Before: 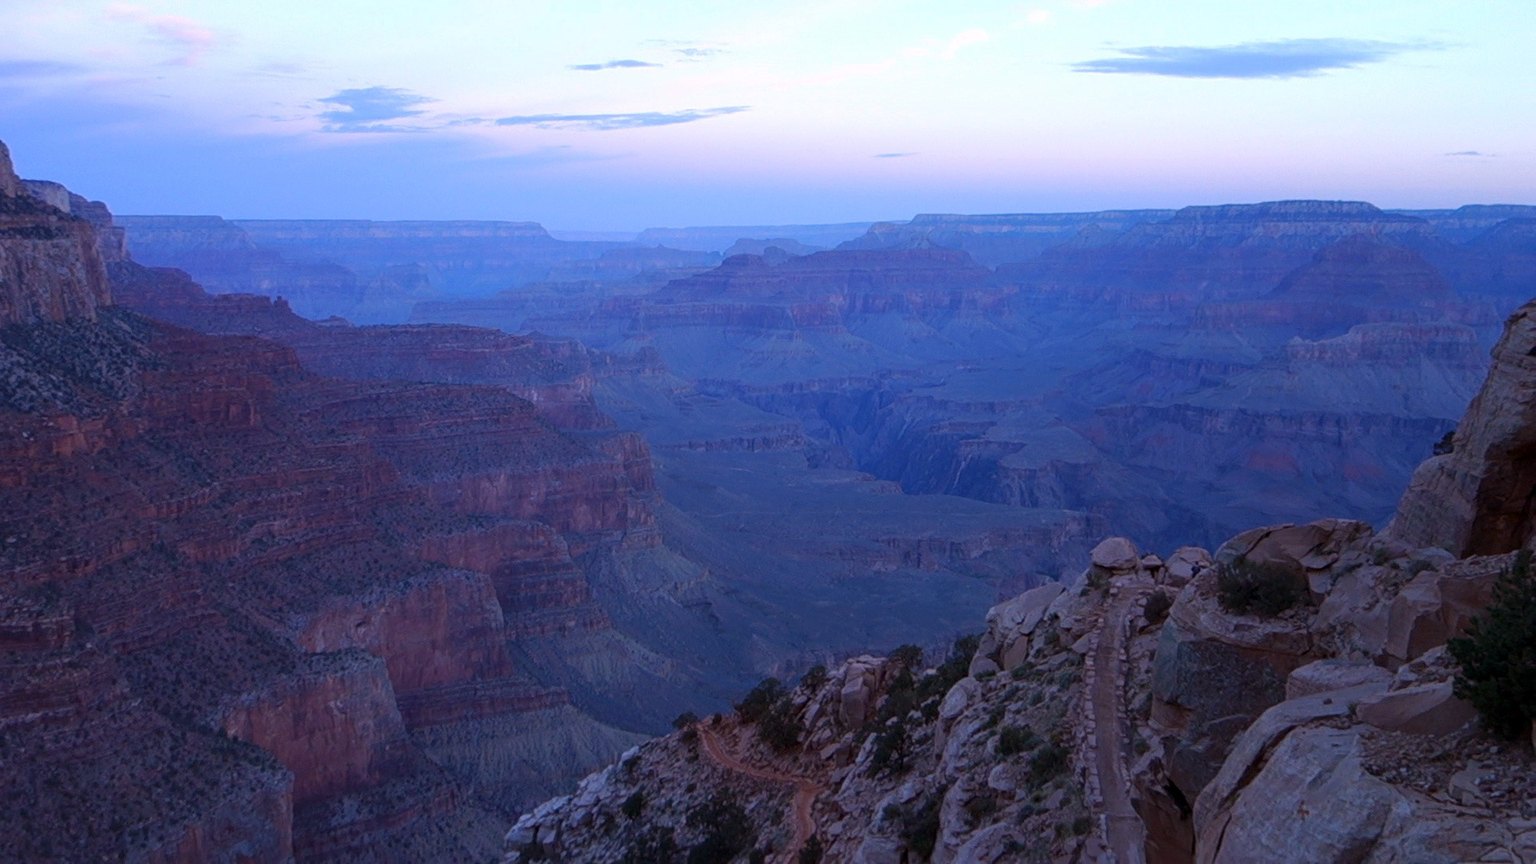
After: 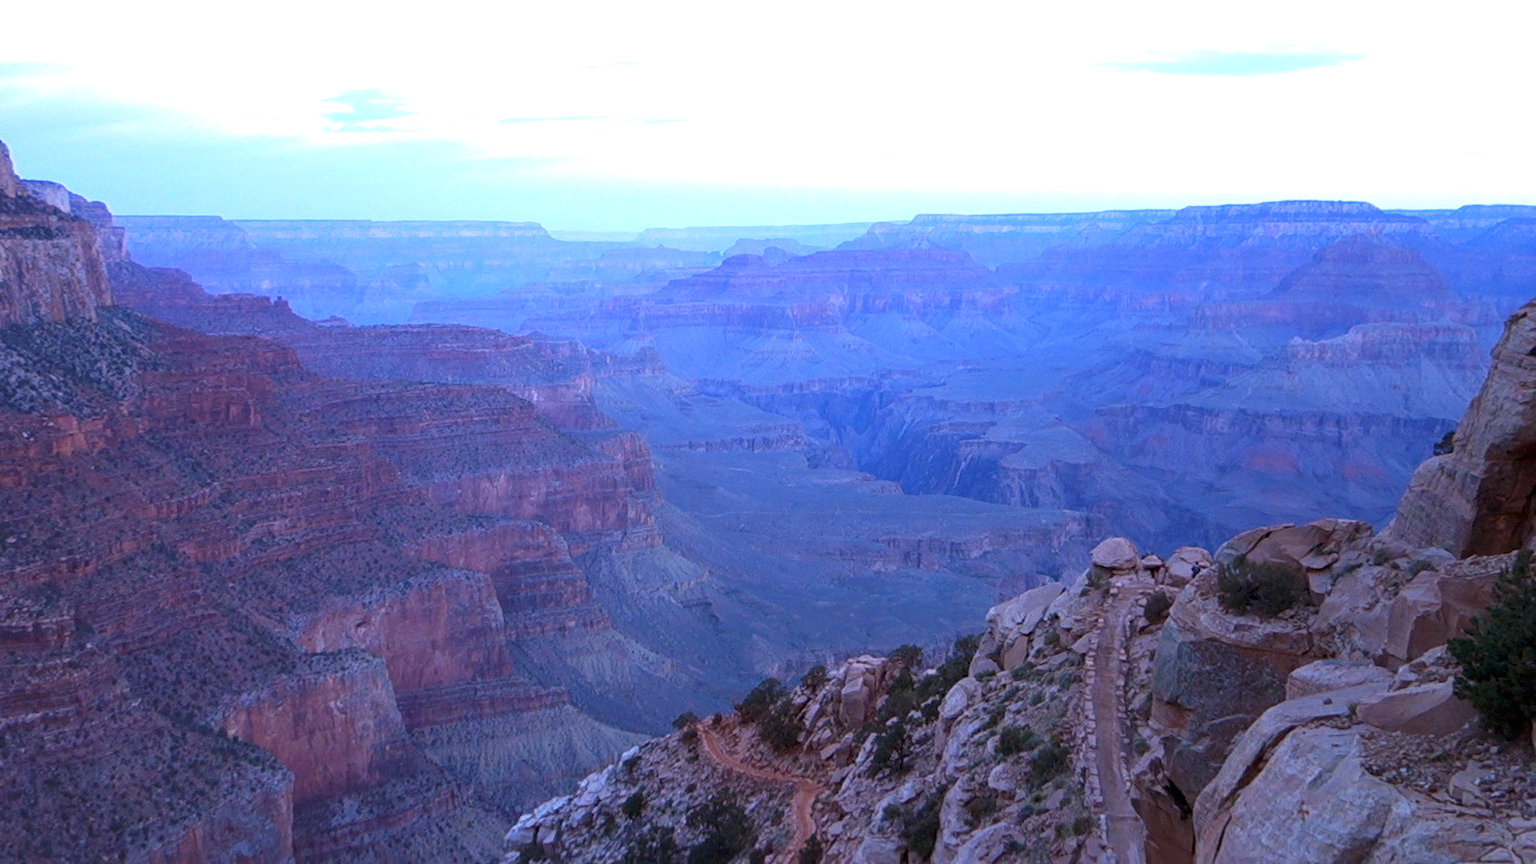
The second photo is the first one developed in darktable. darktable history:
exposure: black level correction 0, exposure 1.18 EV, compensate highlight preservation false
